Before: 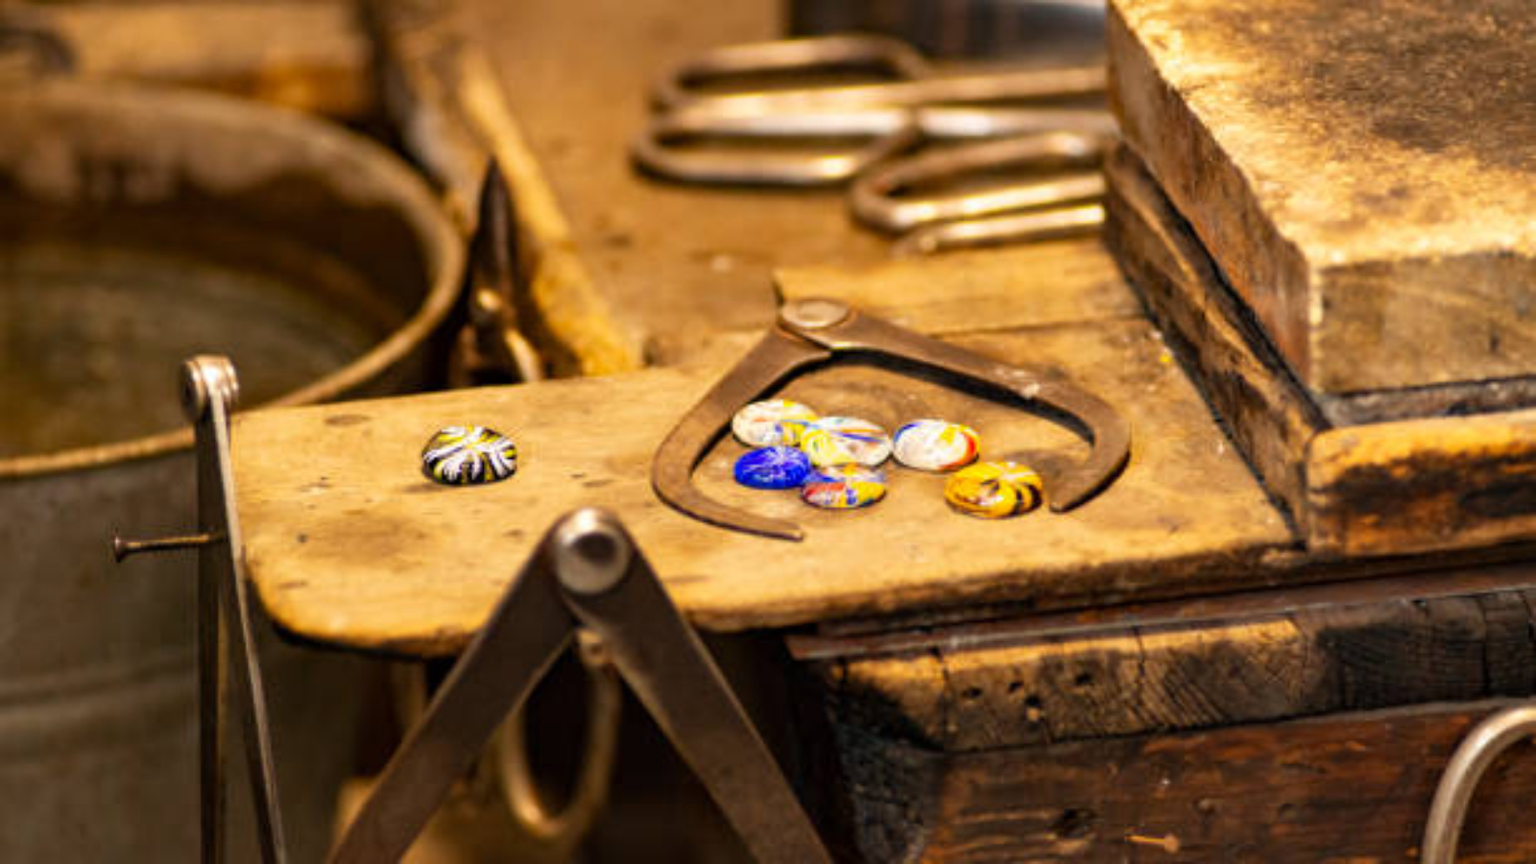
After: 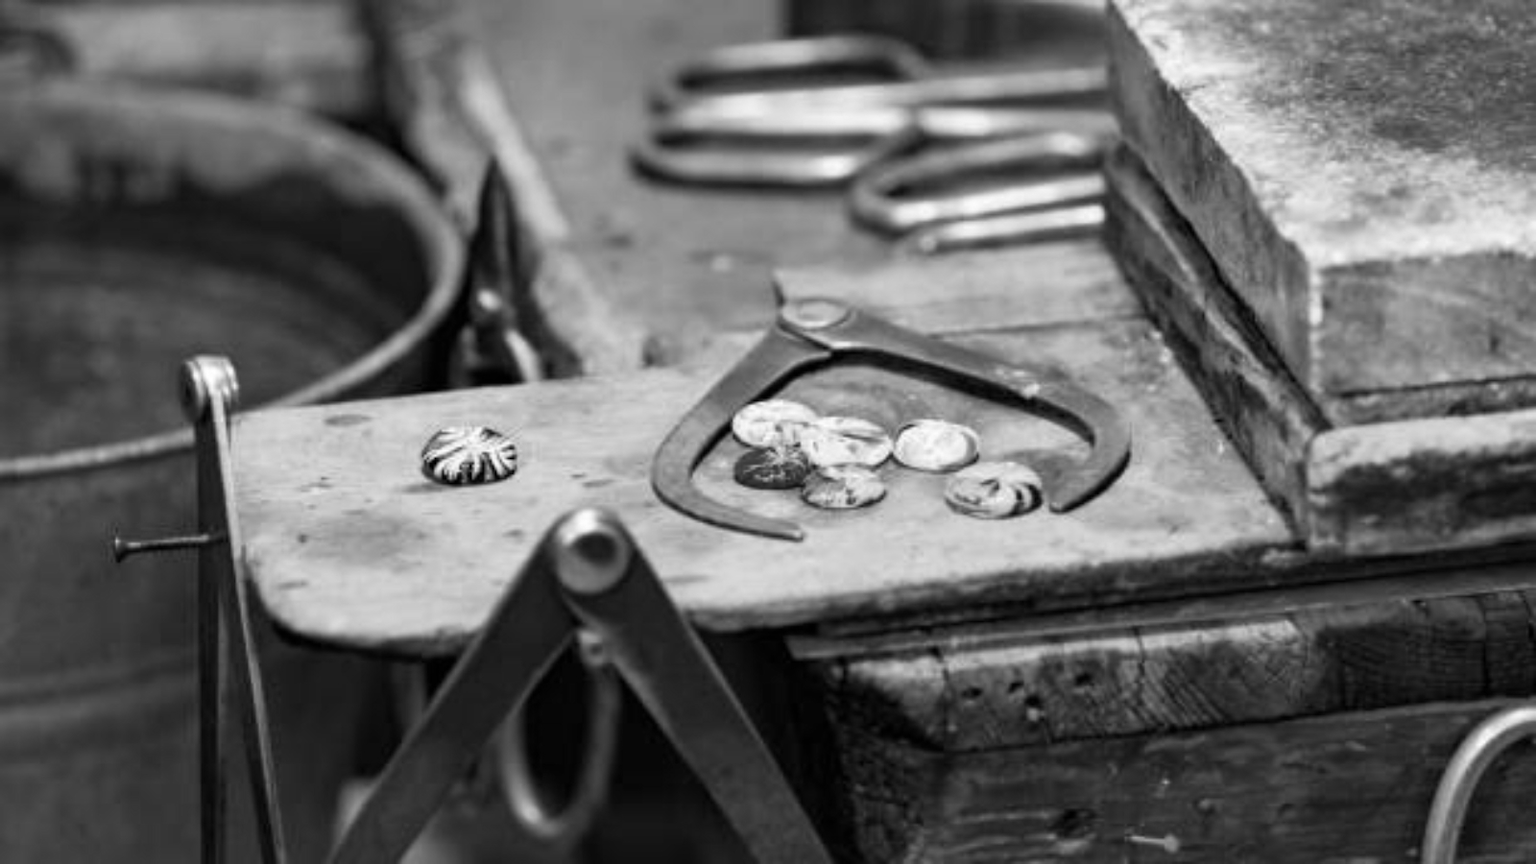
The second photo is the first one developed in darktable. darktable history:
tone equalizer: on, module defaults
monochrome: a -3.63, b -0.465
